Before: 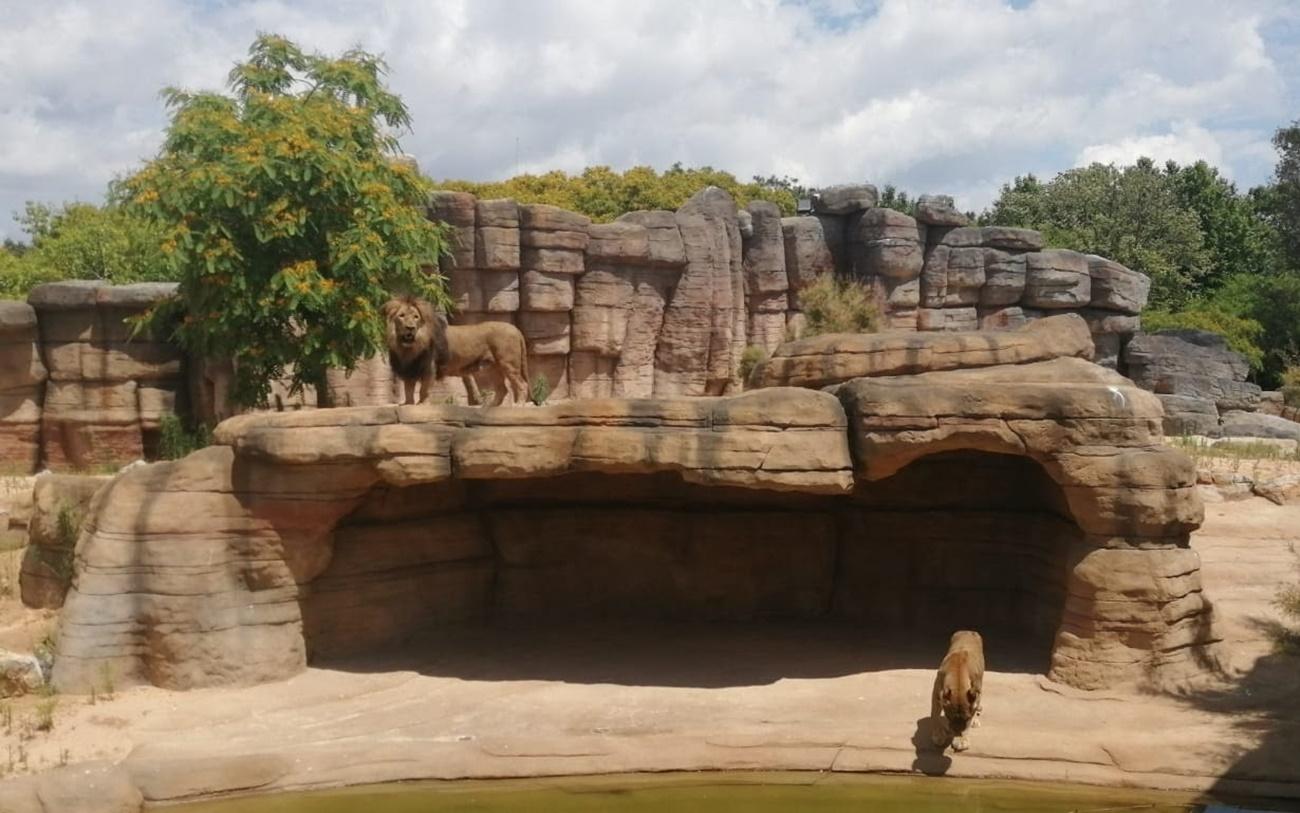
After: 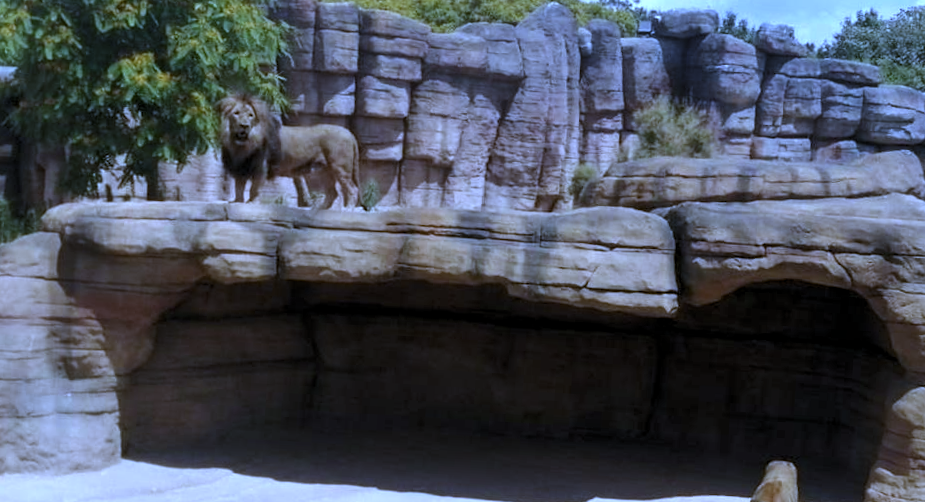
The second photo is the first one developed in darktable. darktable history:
white balance: red 0.766, blue 1.537
crop and rotate: angle -3.37°, left 9.79%, top 20.73%, right 12.42%, bottom 11.82%
levels: levels [0.055, 0.477, 0.9]
